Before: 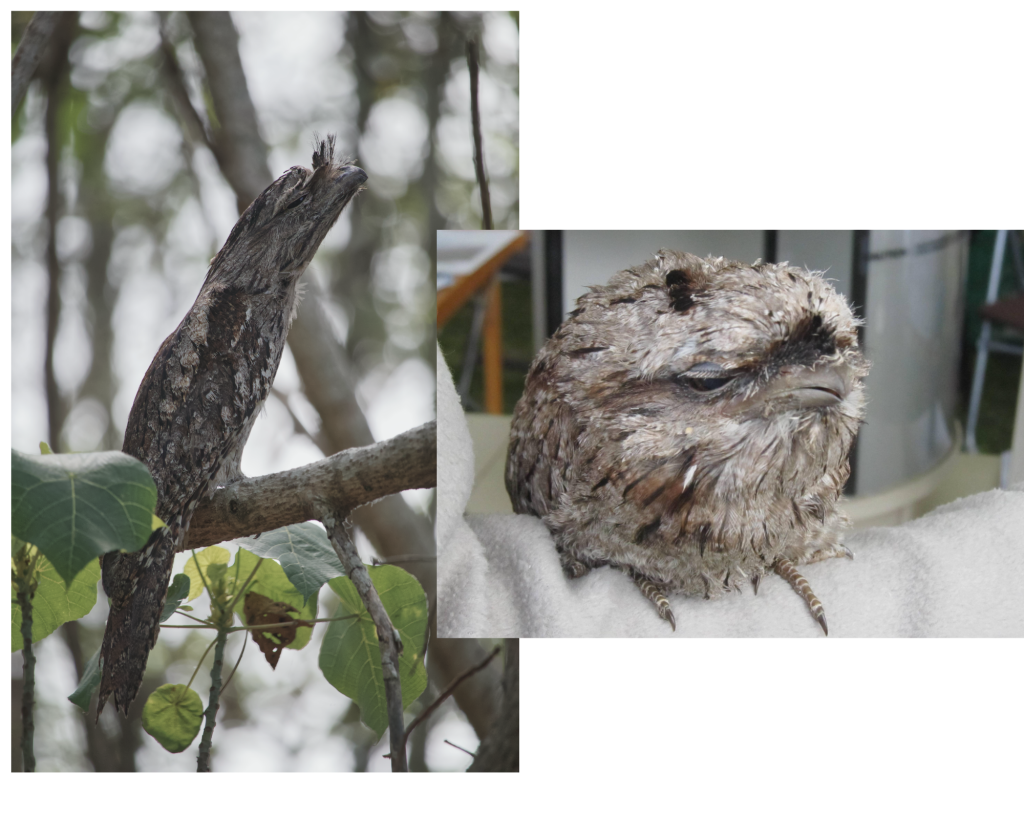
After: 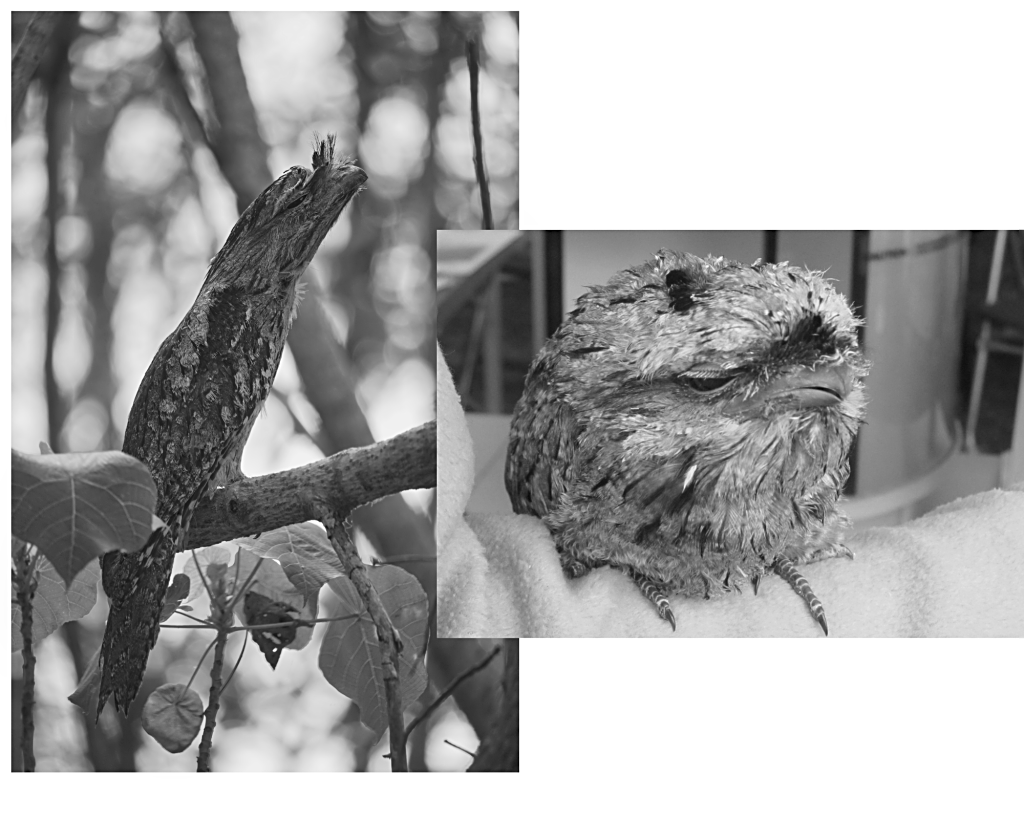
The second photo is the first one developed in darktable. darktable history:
monochrome: a 0, b 0, size 0.5, highlights 0.57
sharpen: on, module defaults
tone equalizer: on, module defaults
